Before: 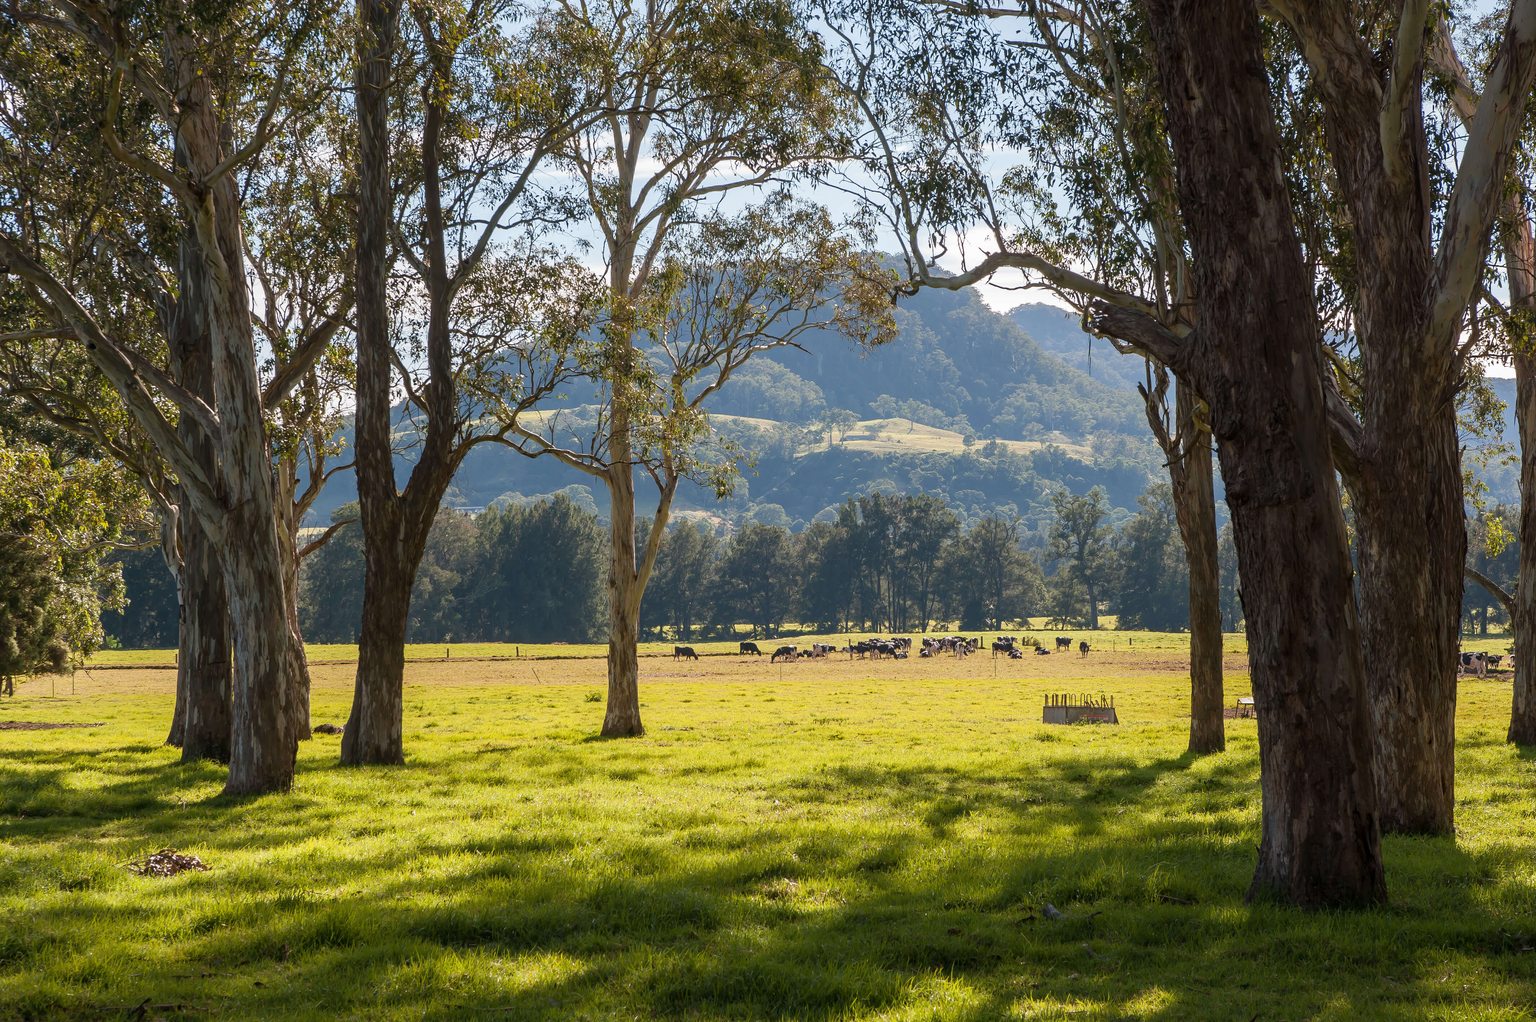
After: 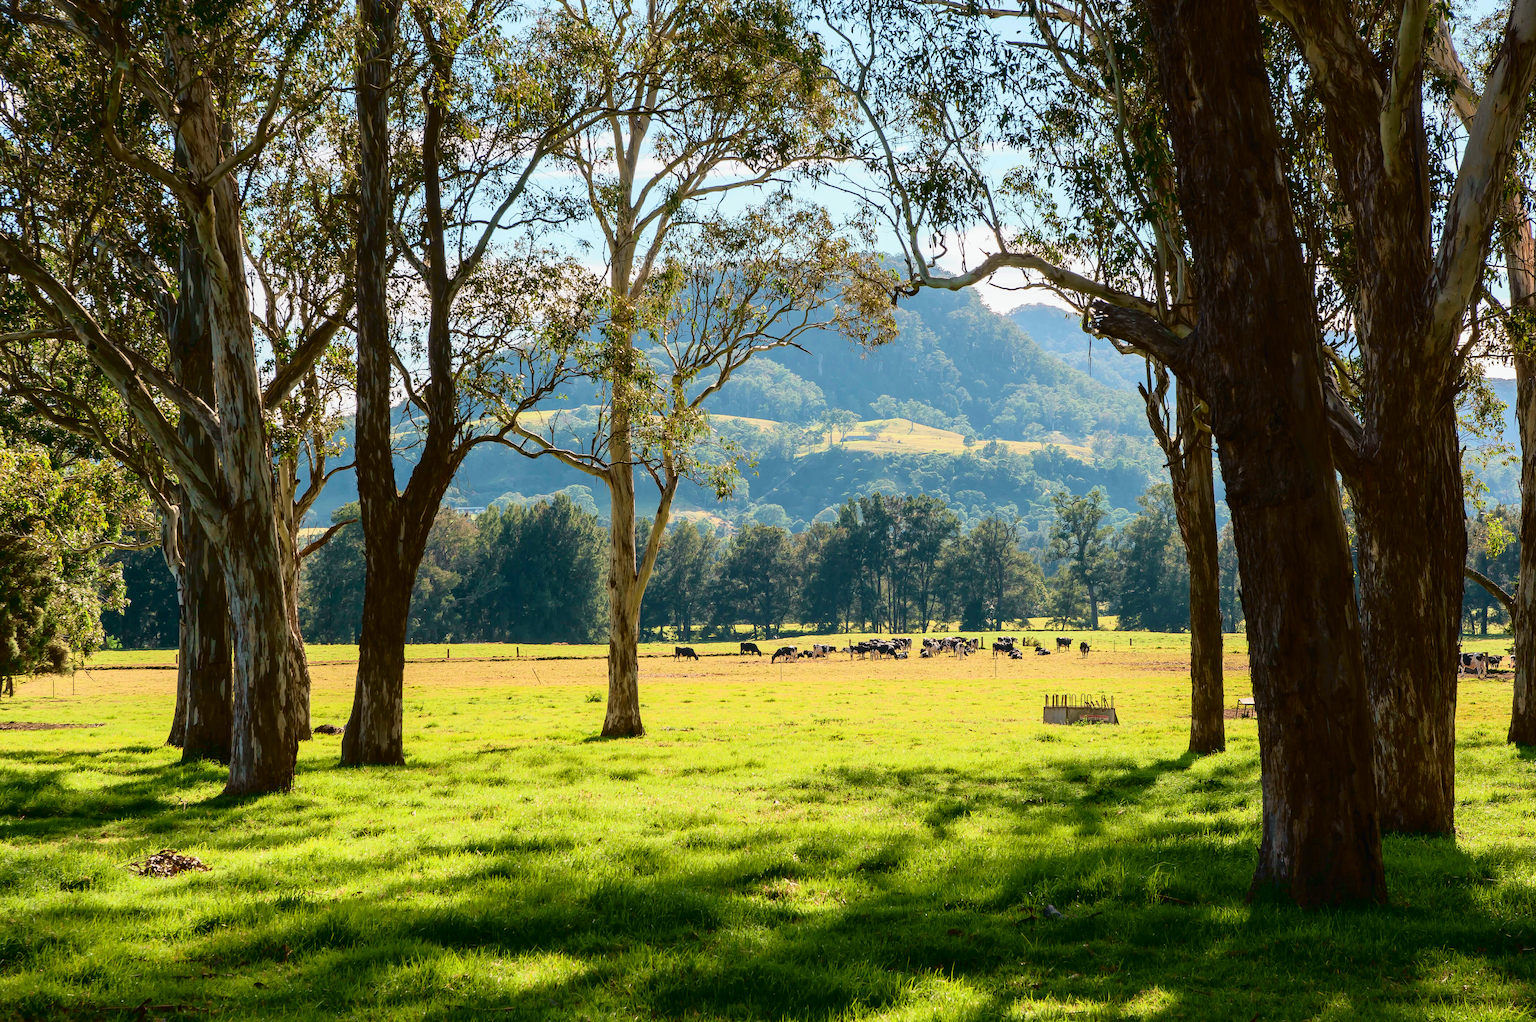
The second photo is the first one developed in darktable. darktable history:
tone curve: curves: ch0 [(0, 0.014) (0.17, 0.099) (0.392, 0.438) (0.725, 0.828) (0.872, 0.918) (1, 0.981)]; ch1 [(0, 0) (0.402, 0.36) (0.488, 0.466) (0.5, 0.499) (0.515, 0.515) (0.574, 0.595) (0.619, 0.65) (0.701, 0.725) (1, 1)]; ch2 [(0, 0) (0.432, 0.422) (0.486, 0.49) (0.503, 0.503) (0.523, 0.554) (0.562, 0.606) (0.644, 0.694) (0.717, 0.753) (1, 0.991)], color space Lab, independent channels, preserve colors none
tone equalizer: edges refinement/feathering 500, mask exposure compensation -1.57 EV, preserve details no
